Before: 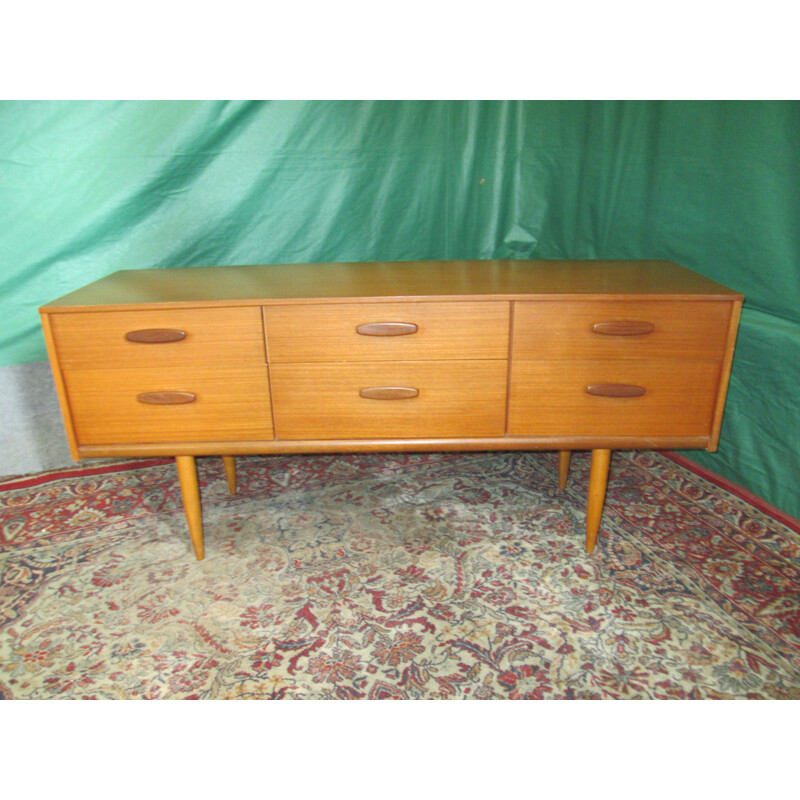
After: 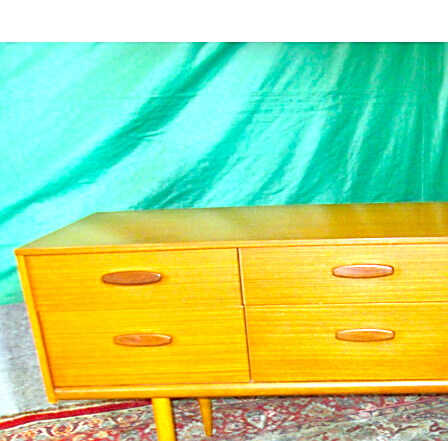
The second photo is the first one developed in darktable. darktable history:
color balance rgb: highlights gain › luminance 17.163%, highlights gain › chroma 2.874%, highlights gain › hue 261.24°, global offset › luminance -0.855%, perceptual saturation grading › global saturation 19.544%, perceptual brilliance grading › highlights 9.401%, perceptual brilliance grading › mid-tones 5.796%, global vibrance 20%
sharpen: on, module defaults
color correction: highlights b* -0.031, saturation 0.978
shadows and highlights: shadows -9.95, white point adjustment 1.58, highlights 10.33
crop and rotate: left 3.057%, top 7.438%, right 40.906%, bottom 37.339%
exposure: compensate highlight preservation false
haze removal: compatibility mode true
tone equalizer: -8 EV 1.97 EV, -7 EV 1.99 EV, -6 EV 1.99 EV, -5 EV 1.99 EV, -4 EV 1.99 EV, -3 EV 1.49 EV, -2 EV 0.989 EV, -1 EV 0.524 EV
